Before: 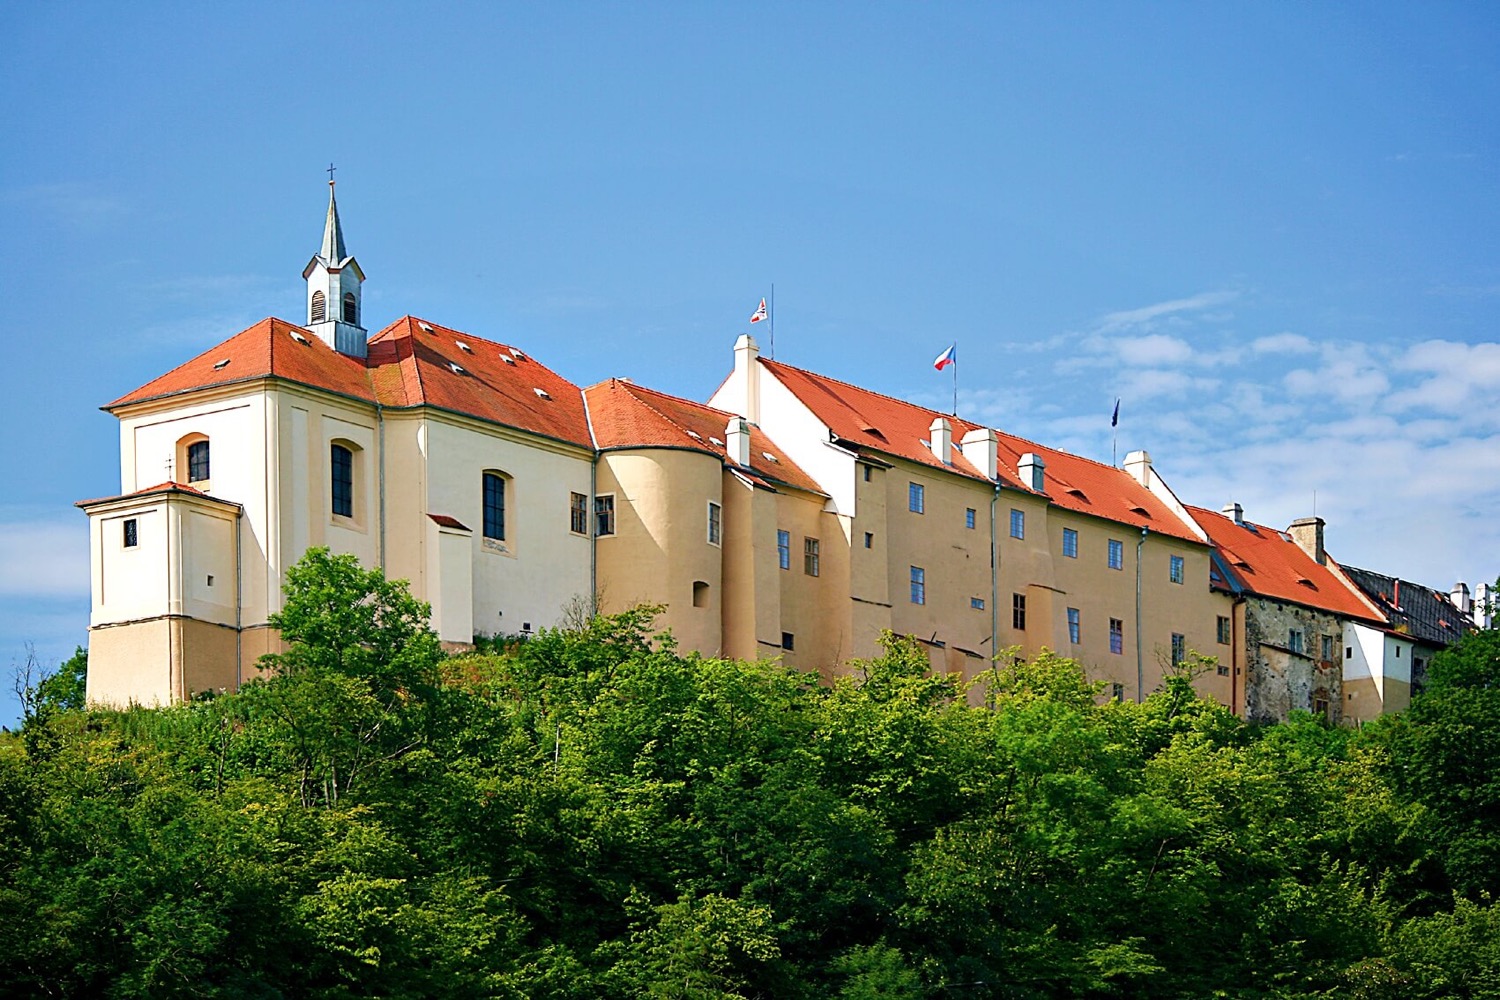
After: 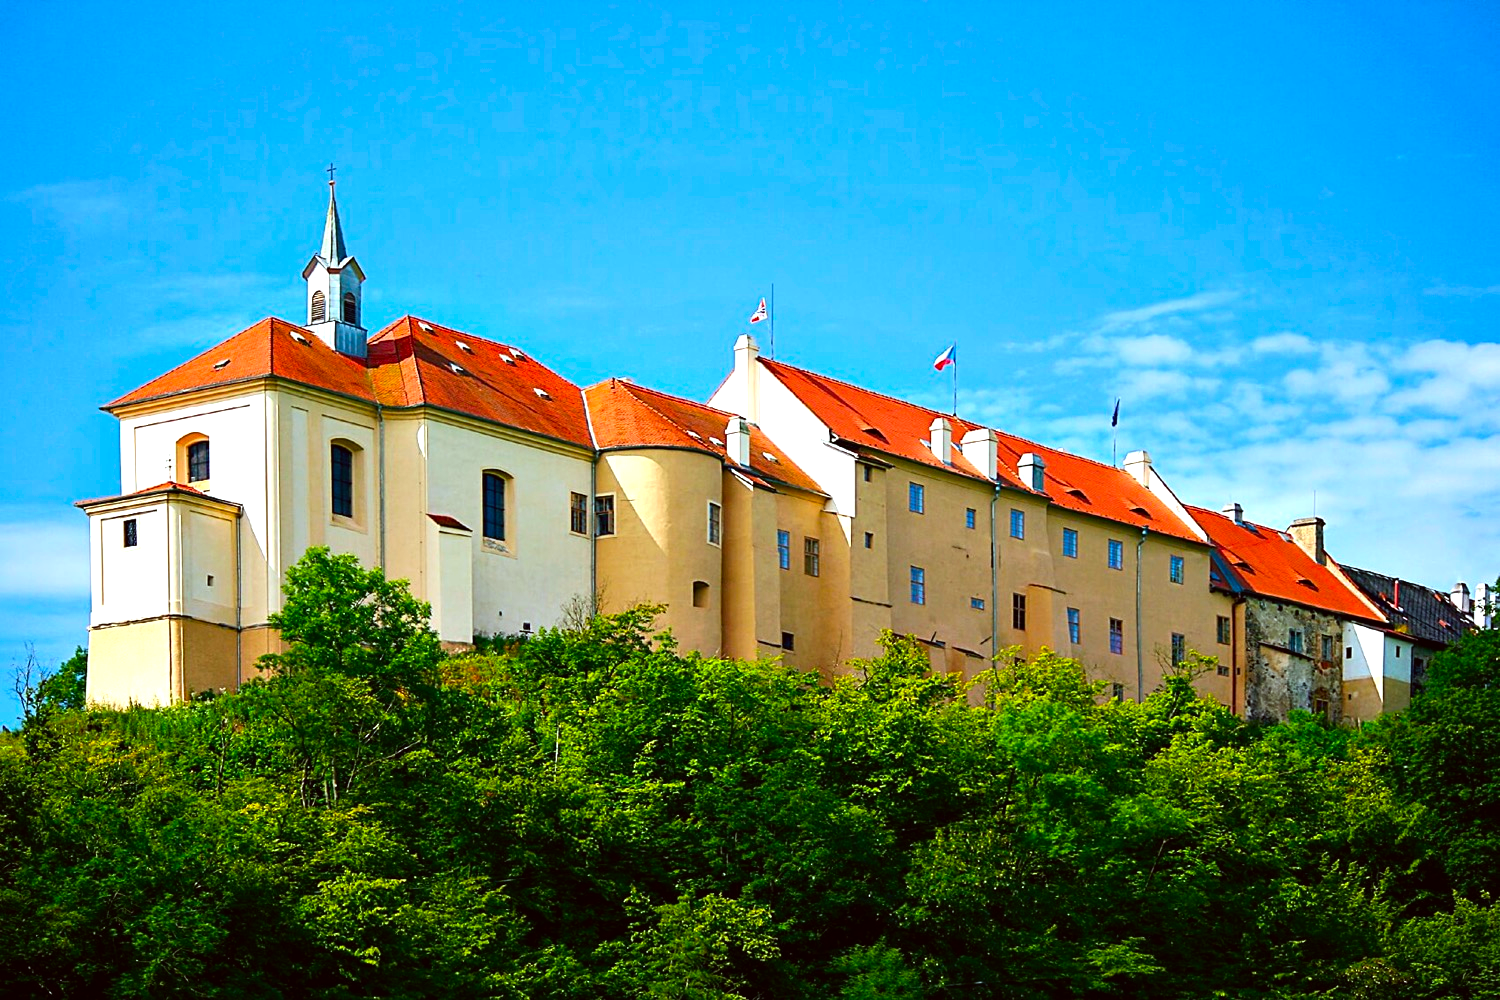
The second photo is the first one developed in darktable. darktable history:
color balance rgb: white fulcrum 0.061 EV, perceptual saturation grading › global saturation 11.777%, perceptual brilliance grading › highlights 11.179%, perceptual brilliance grading › shadows -11.053%, global vibrance 19.327%
contrast brightness saturation: contrast 0.087, saturation 0.271
color correction: highlights a* -4.87, highlights b* -3.24, shadows a* 3.95, shadows b* 4.39
